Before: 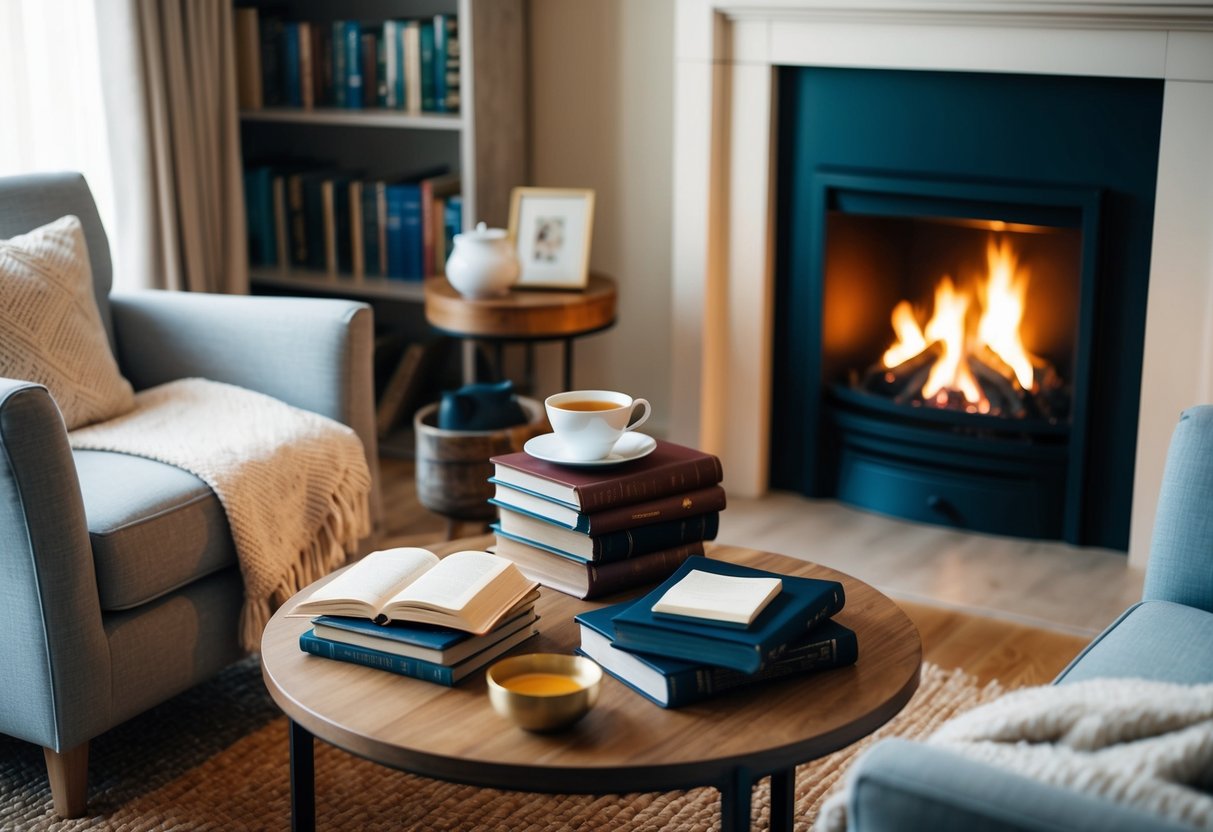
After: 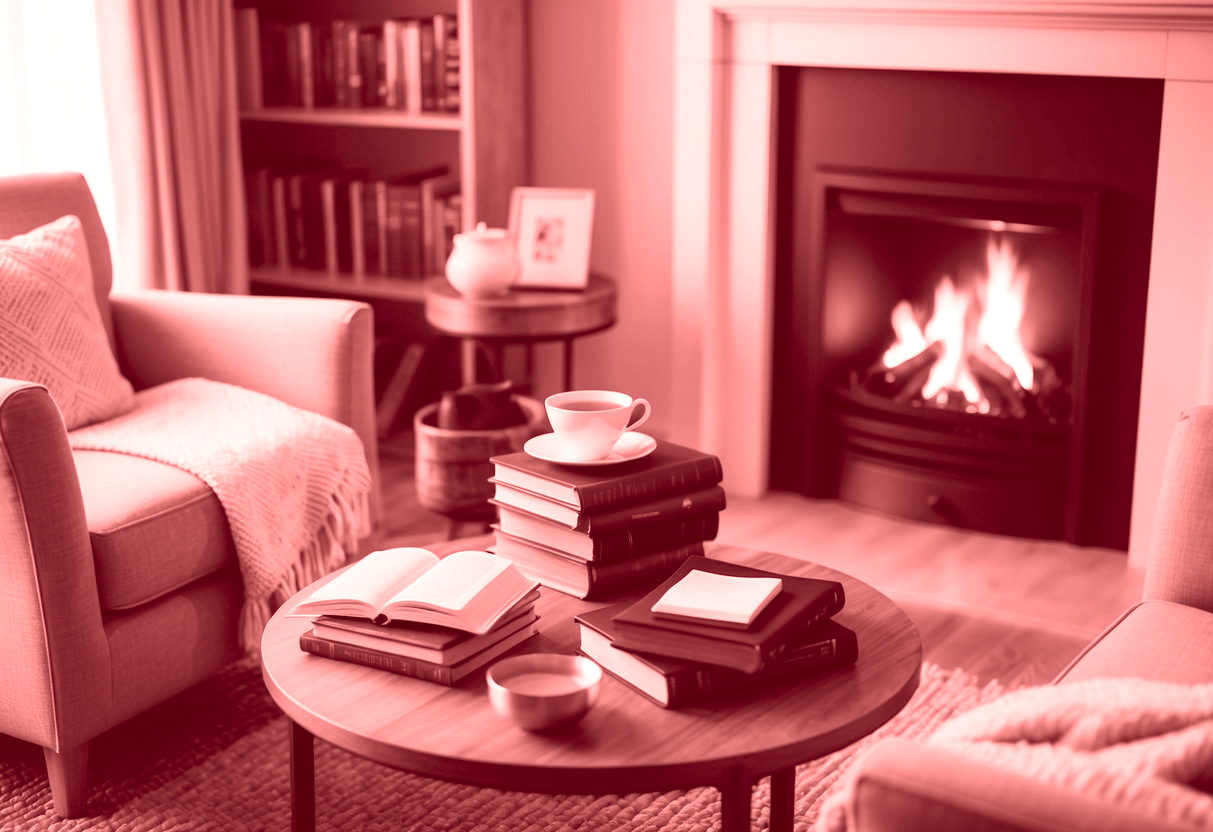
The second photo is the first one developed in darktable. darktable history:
velvia: strength 40%
white balance: red 0.954, blue 1.079
colorize: saturation 60%, source mix 100%
